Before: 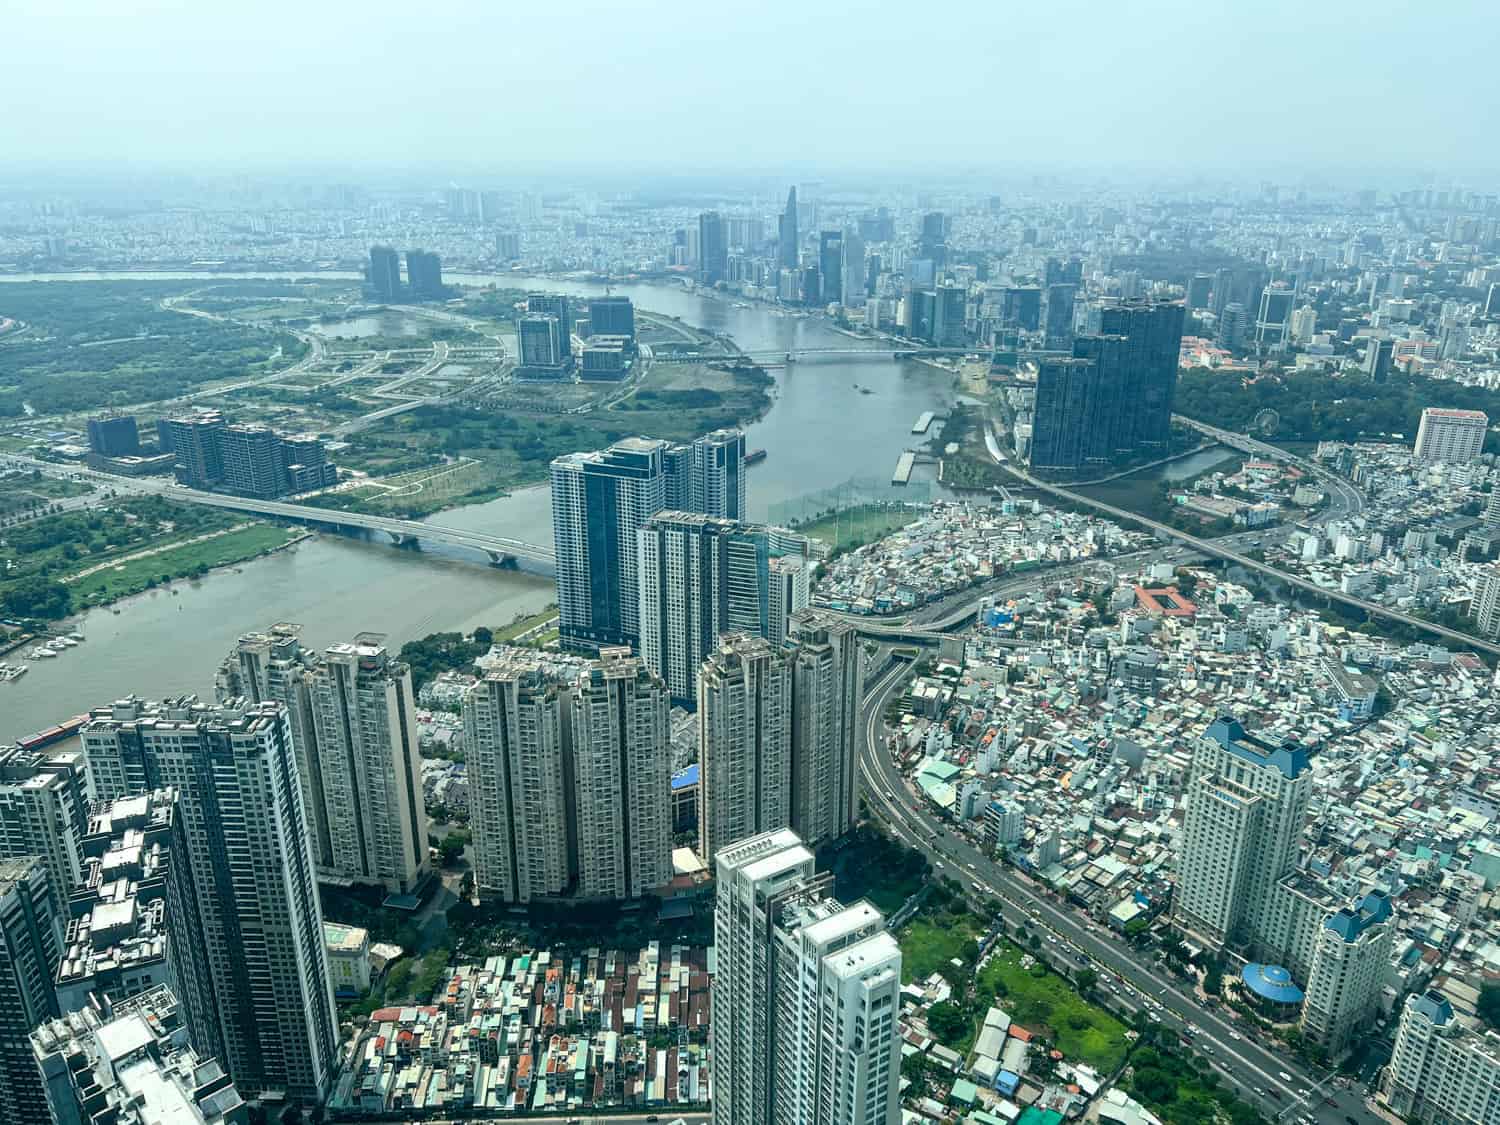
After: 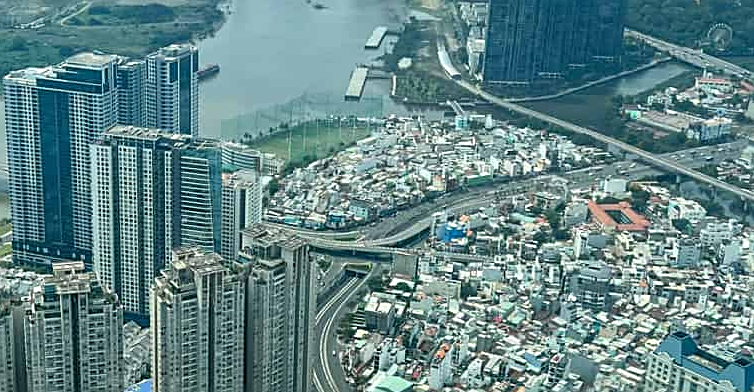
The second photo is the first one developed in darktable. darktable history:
crop: left 36.499%, top 34.264%, right 13.181%, bottom 30.843%
sharpen: on, module defaults
